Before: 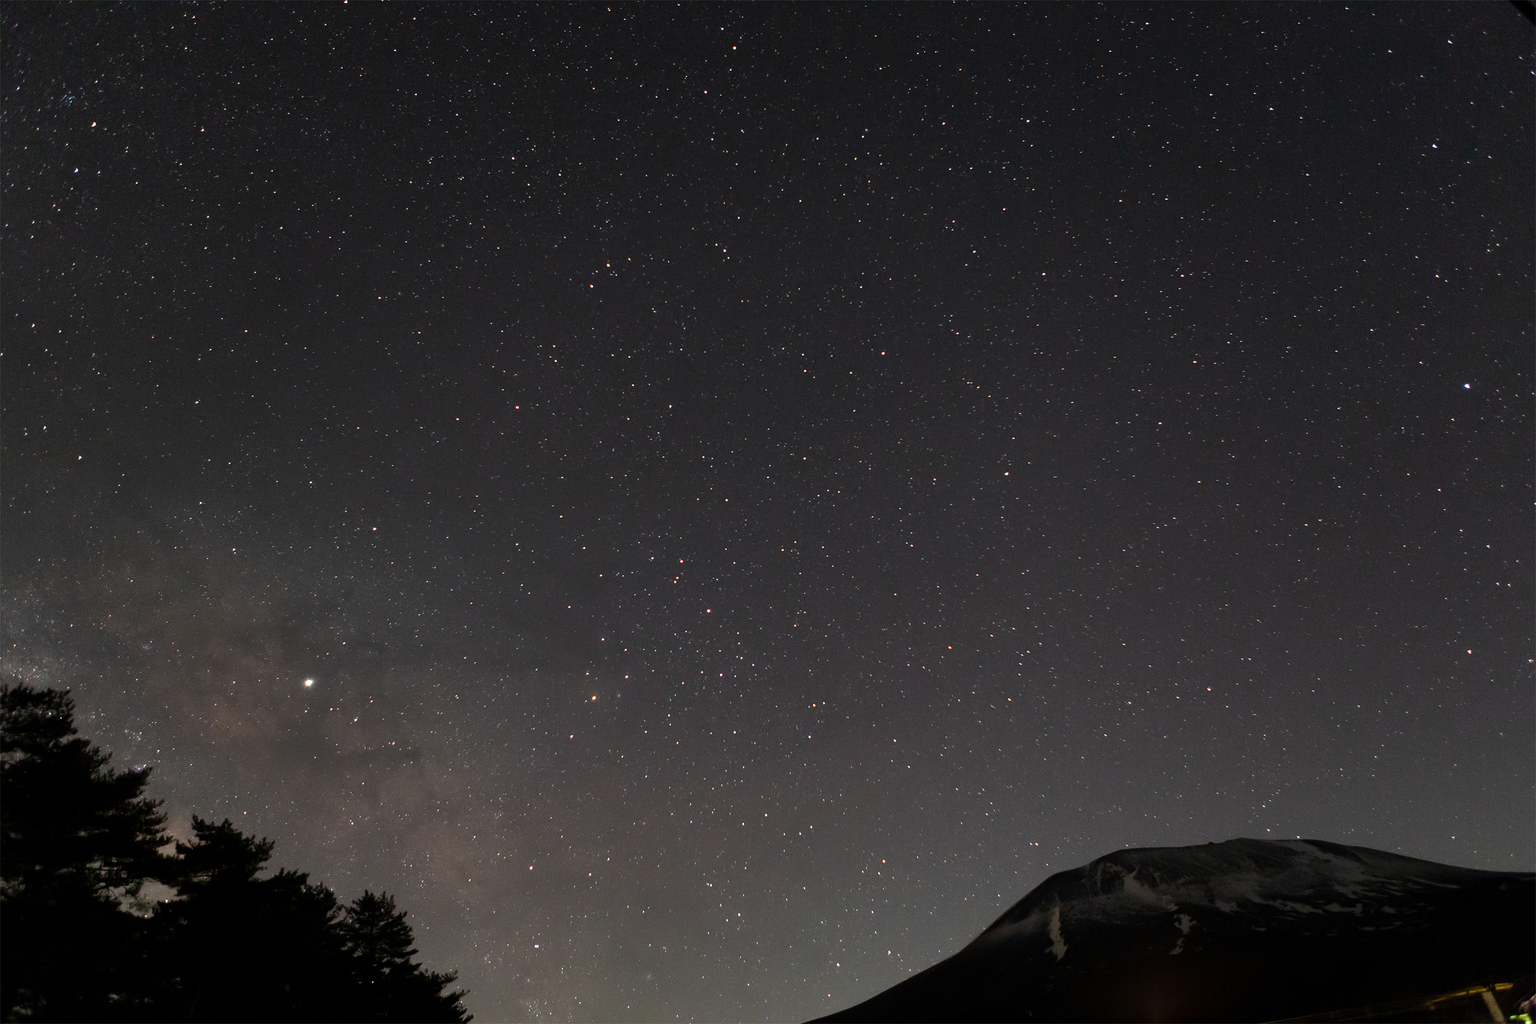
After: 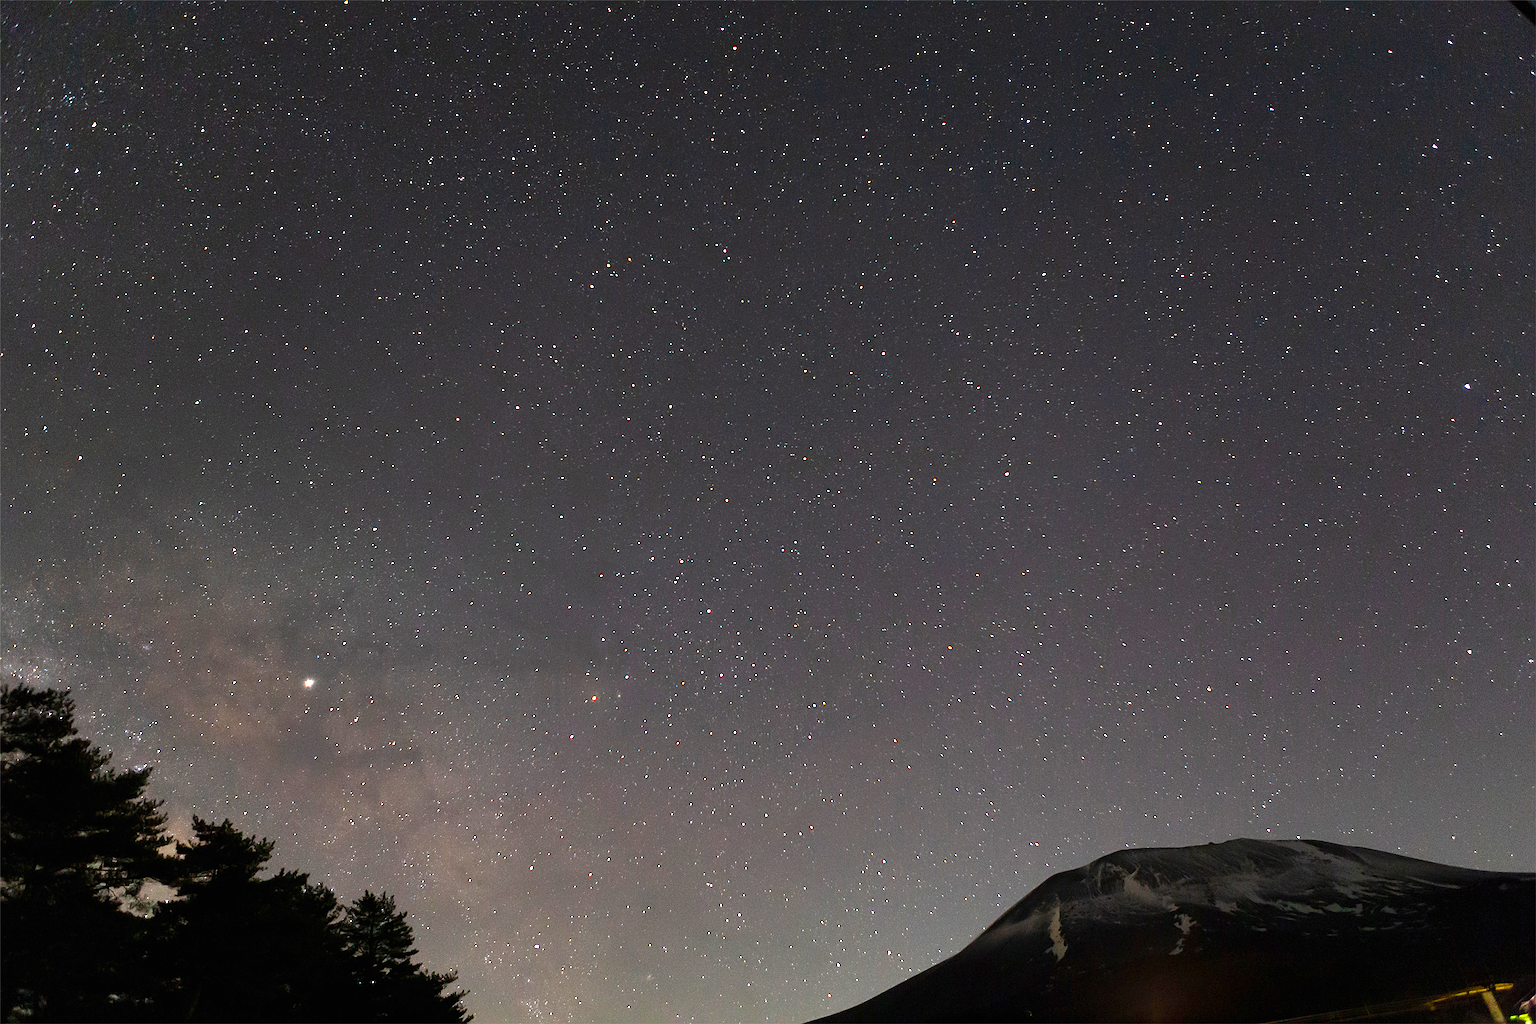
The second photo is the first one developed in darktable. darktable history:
color balance rgb: perceptual saturation grading › global saturation 30%
sharpen: on, module defaults
exposure: black level correction 0, exposure 1.1 EV, compensate exposure bias true, compensate highlight preservation false
